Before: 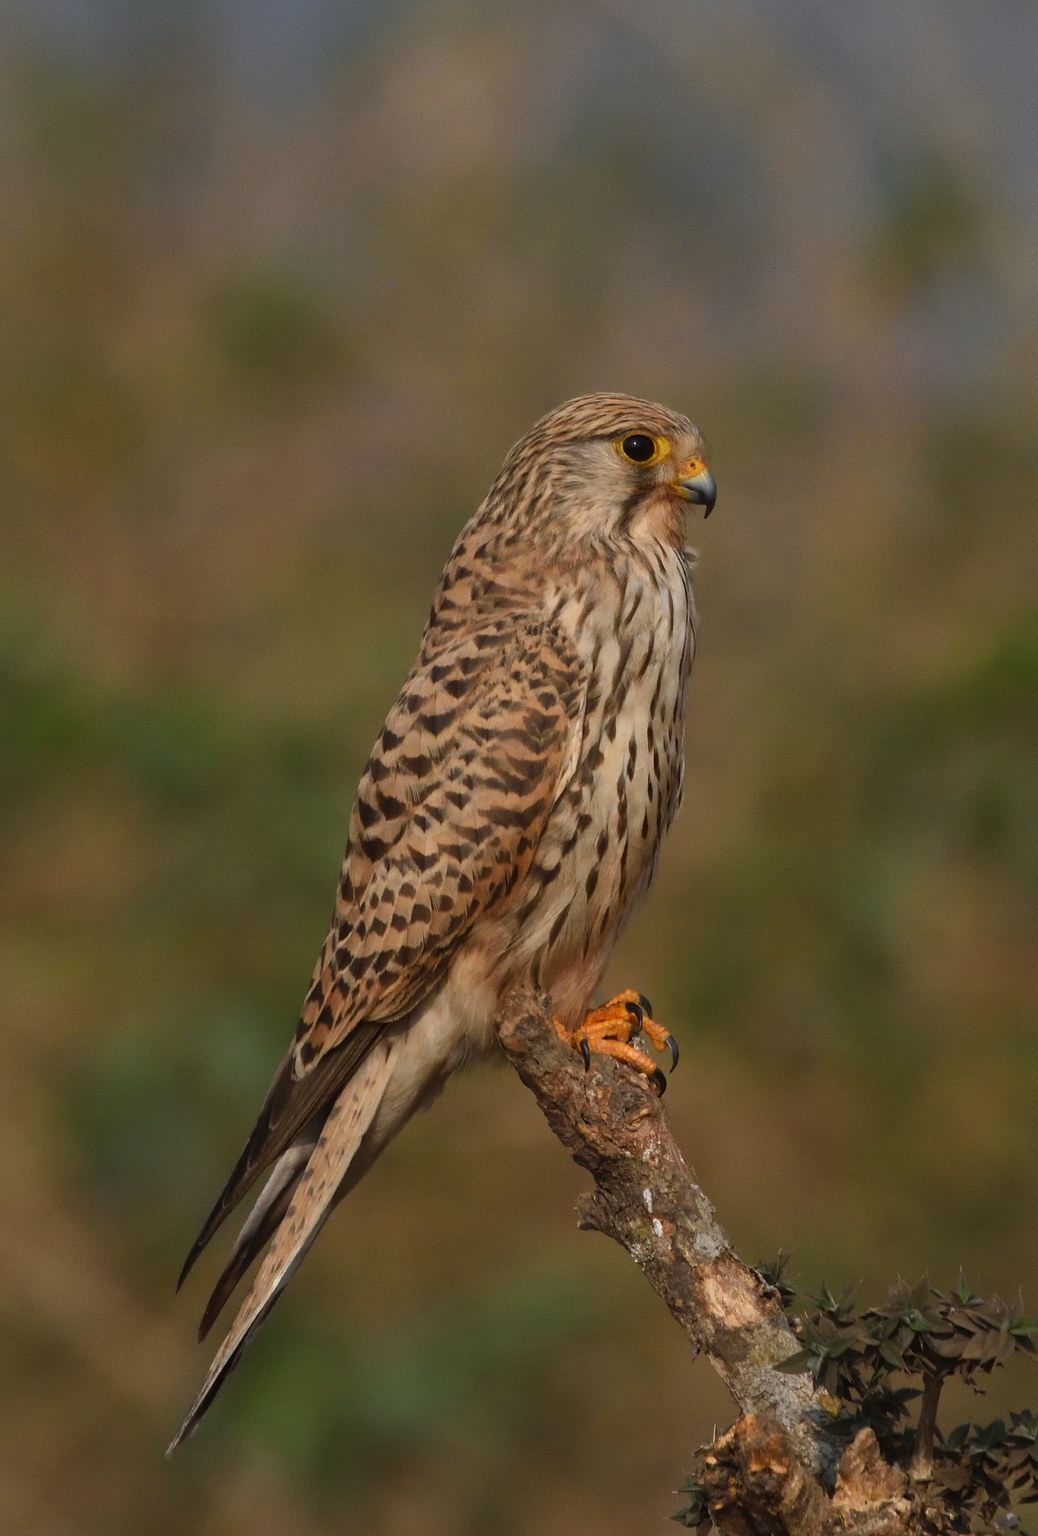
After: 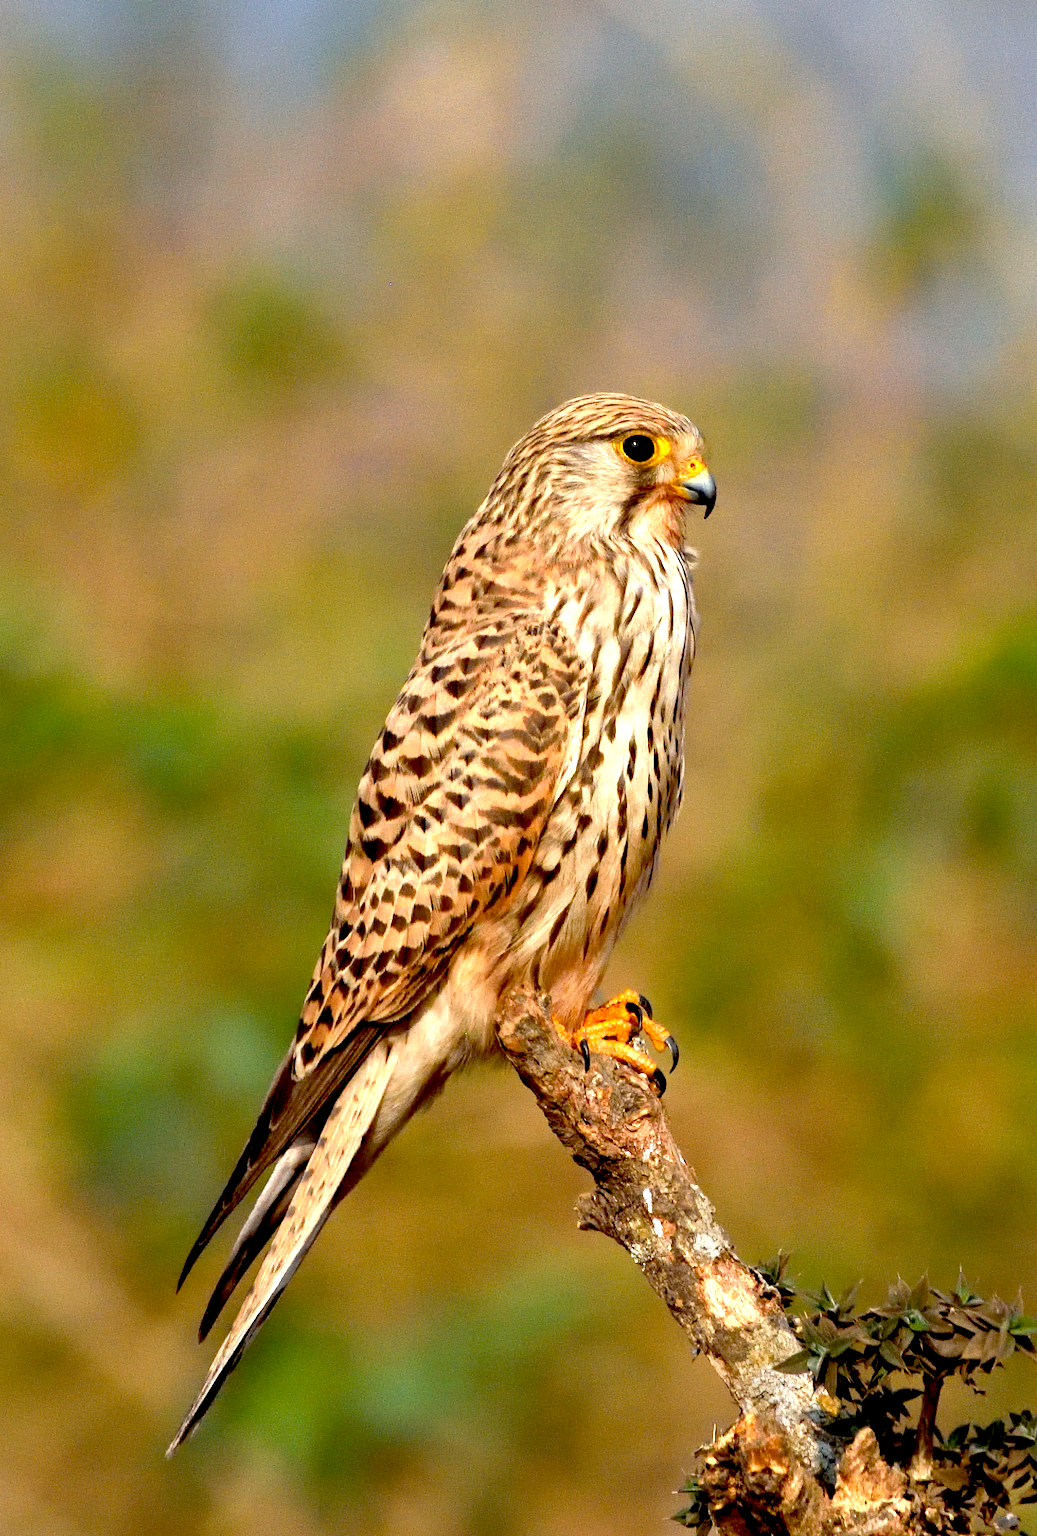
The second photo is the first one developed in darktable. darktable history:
exposure: black level correction 0.015, exposure 1.779 EV, compensate exposure bias true, compensate highlight preservation false
haze removal: adaptive false
